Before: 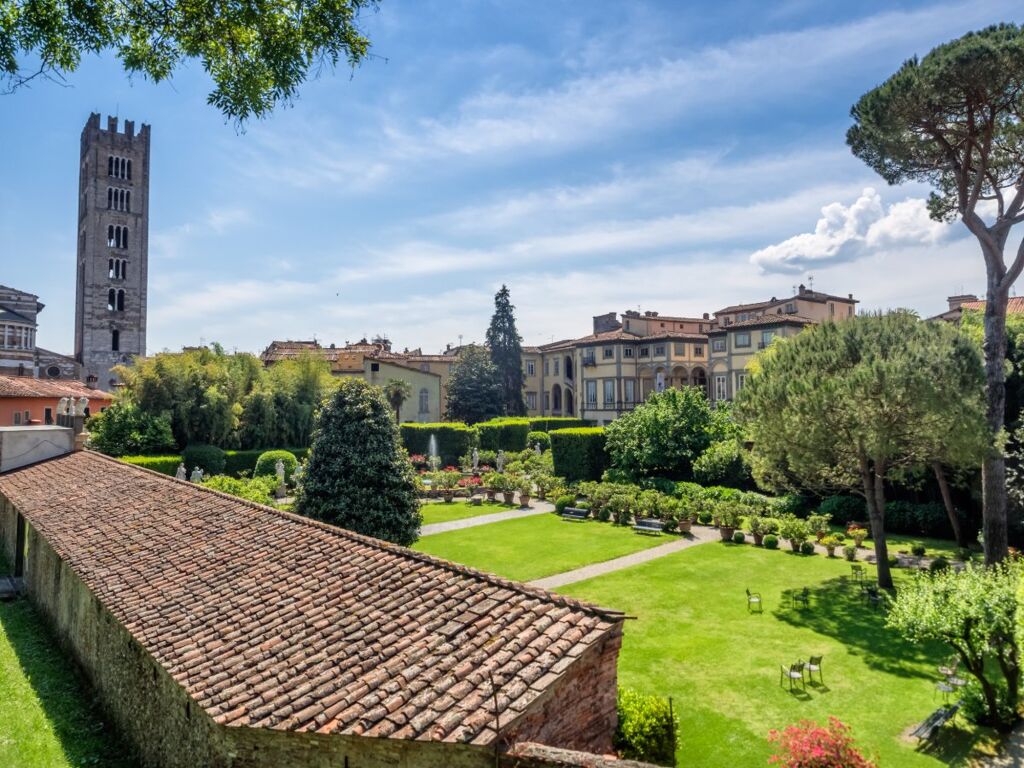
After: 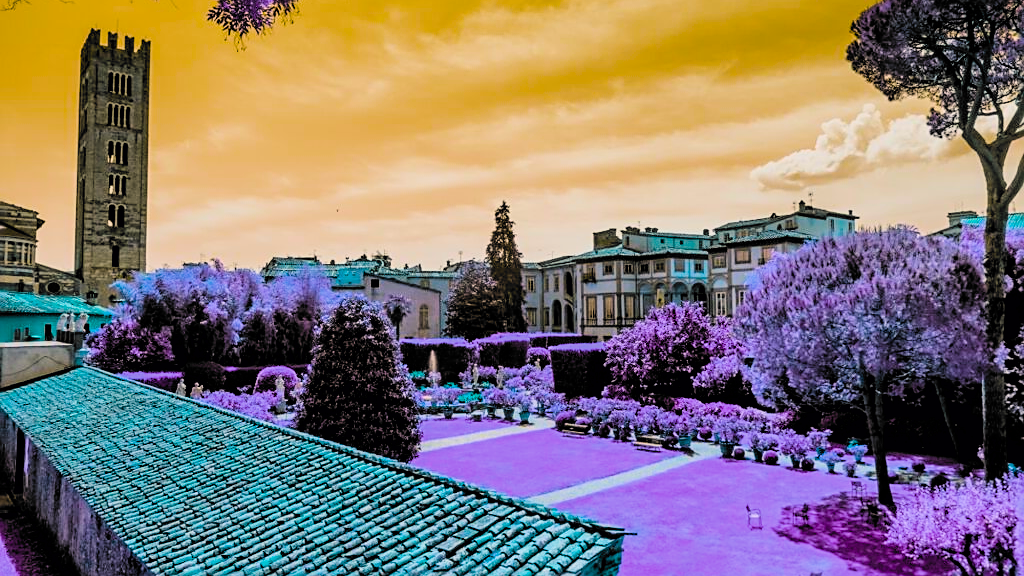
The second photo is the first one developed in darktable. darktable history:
sharpen: on, module defaults
crop: top 11.052%, bottom 13.939%
color balance rgb: highlights gain › chroma 2.036%, highlights gain › hue 62.72°, global offset › luminance -0.486%, perceptual saturation grading › global saturation 30.208%, hue shift 177.01°, global vibrance 49.75%, contrast 0.596%
filmic rgb: black relative exposure -5.06 EV, white relative exposure 3.96 EV, hardness 2.89, contrast 1.296, highlights saturation mix -29.97%, color science v6 (2022)
